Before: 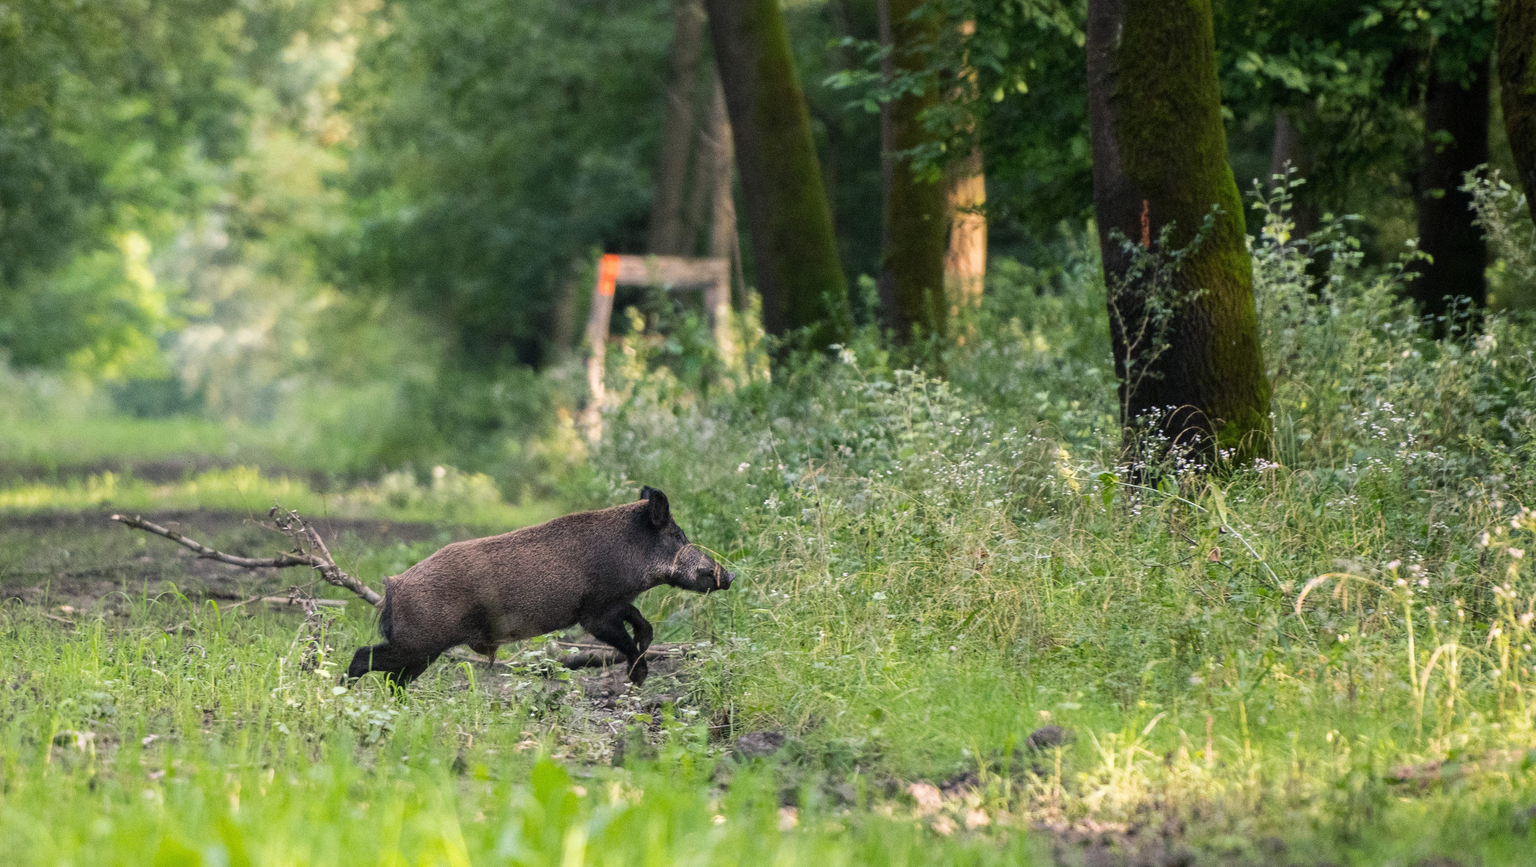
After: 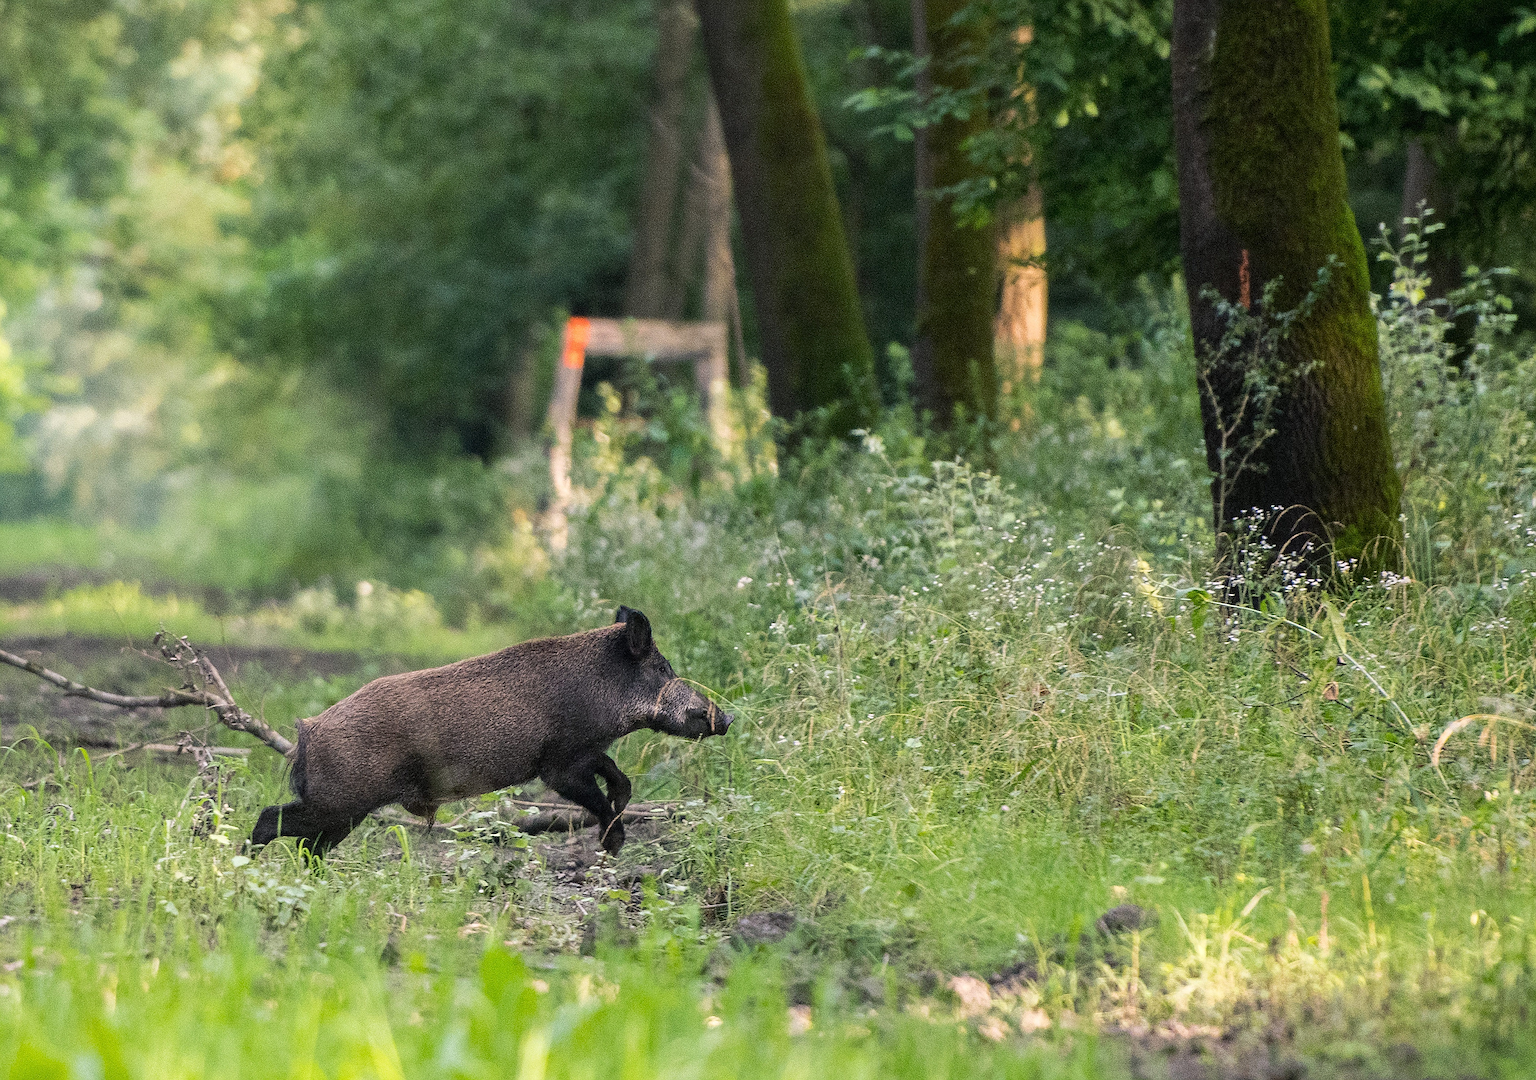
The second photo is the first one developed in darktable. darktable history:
crop and rotate: left 9.548%, right 10.176%
sharpen: radius 1.373, amount 1.241, threshold 0.756
